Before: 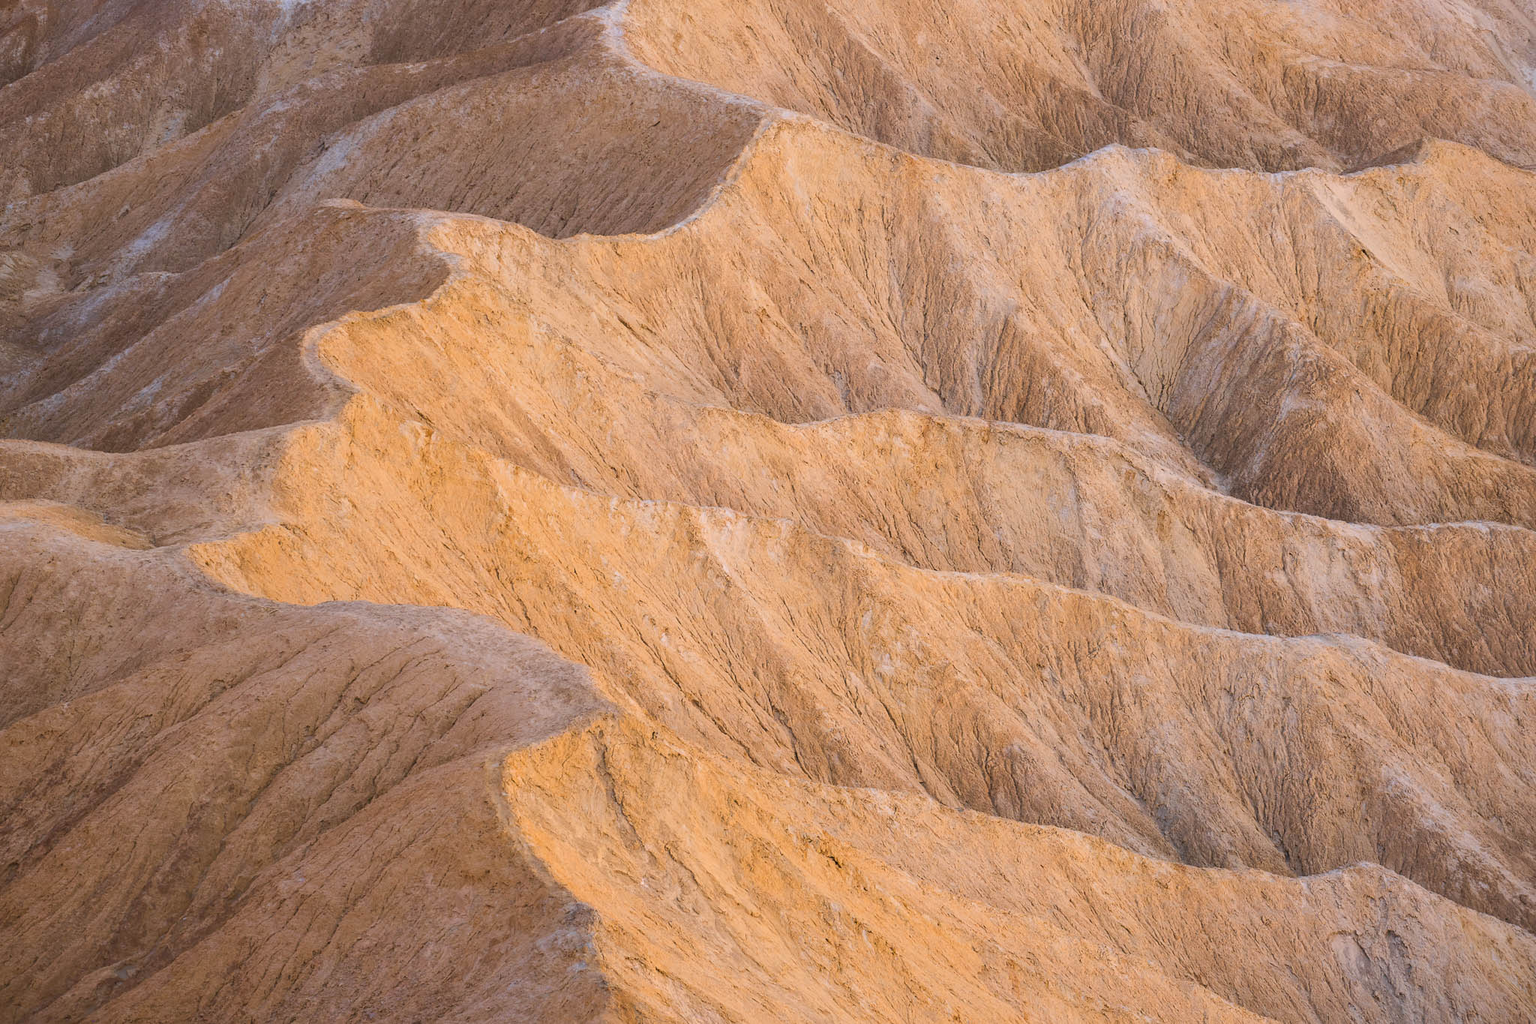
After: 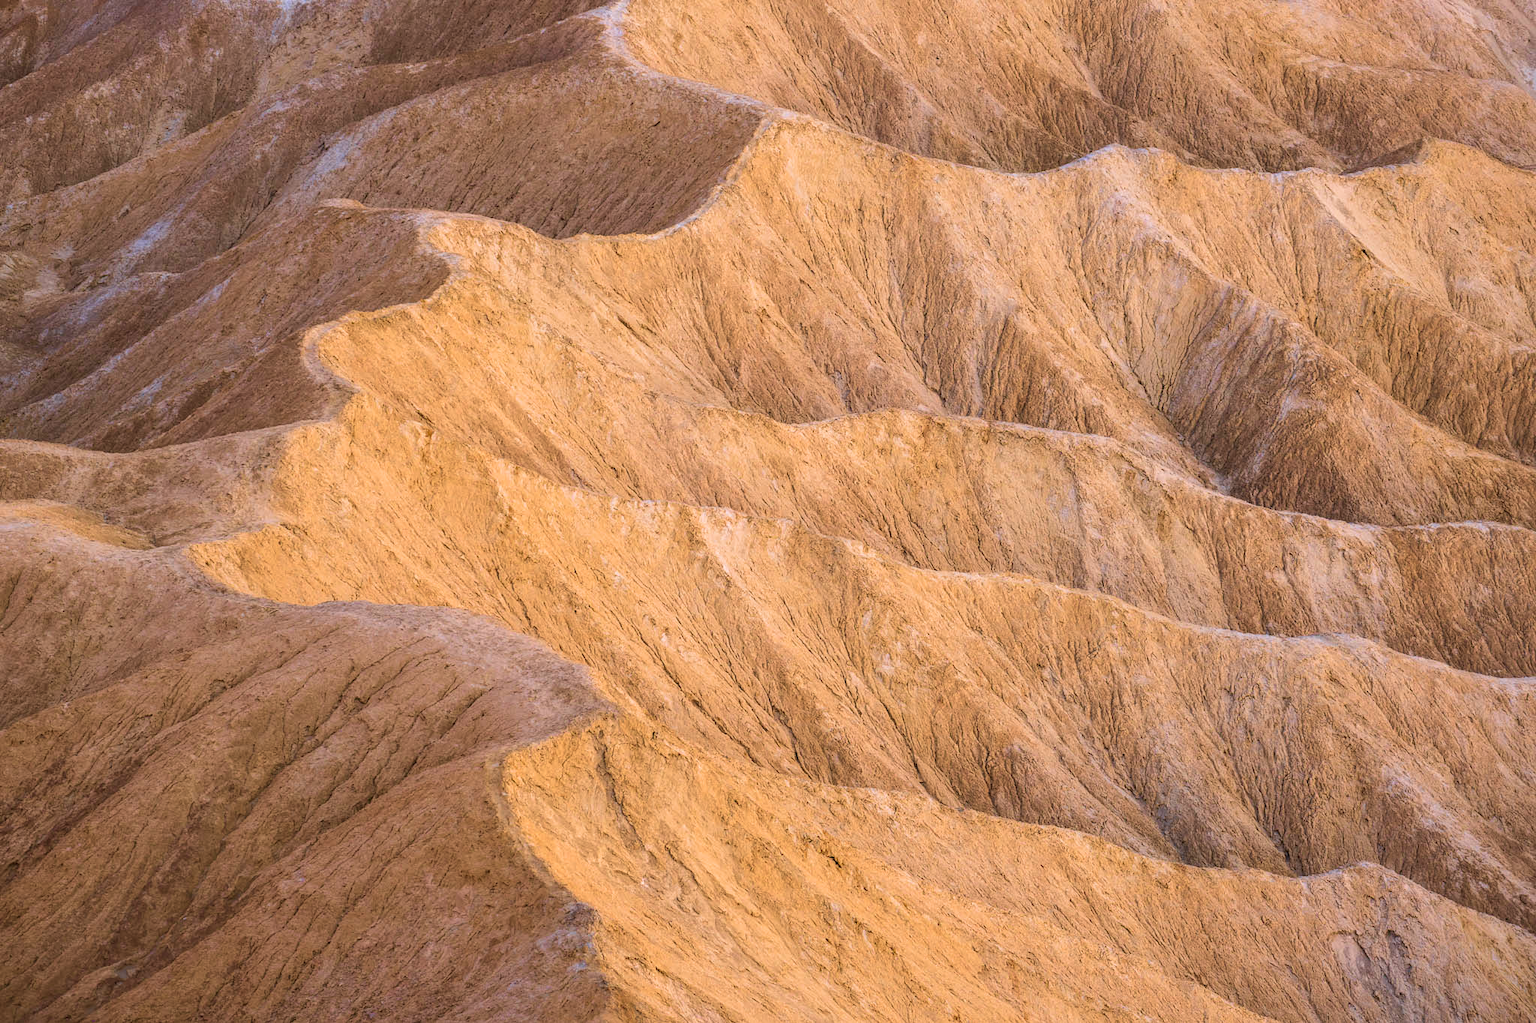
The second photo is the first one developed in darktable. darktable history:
local contrast: highlights 57%, shadows 52%, detail 130%, midtone range 0.446
velvia: strength 39.63%
